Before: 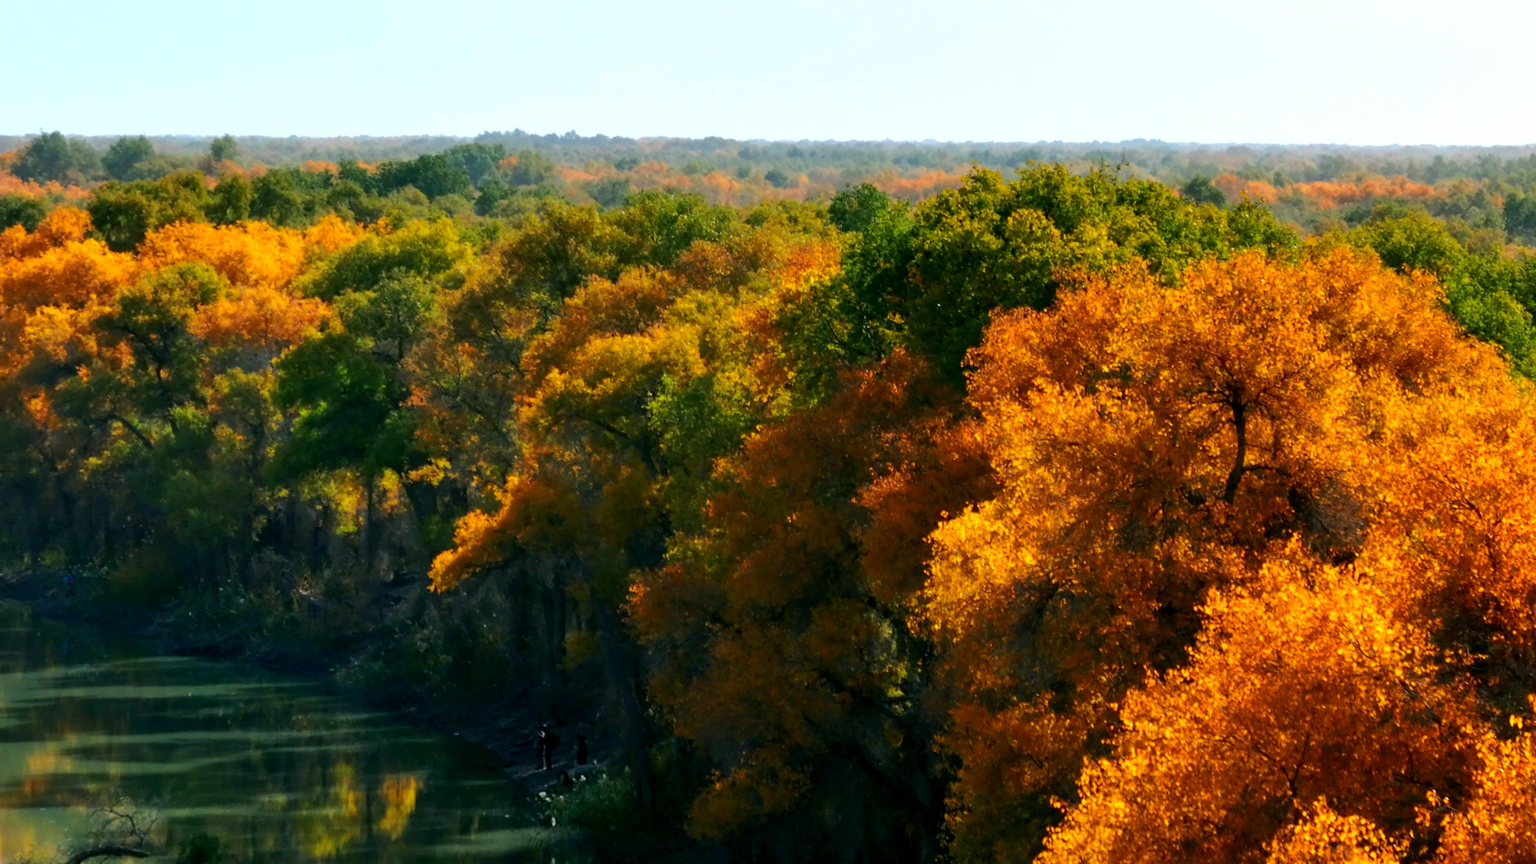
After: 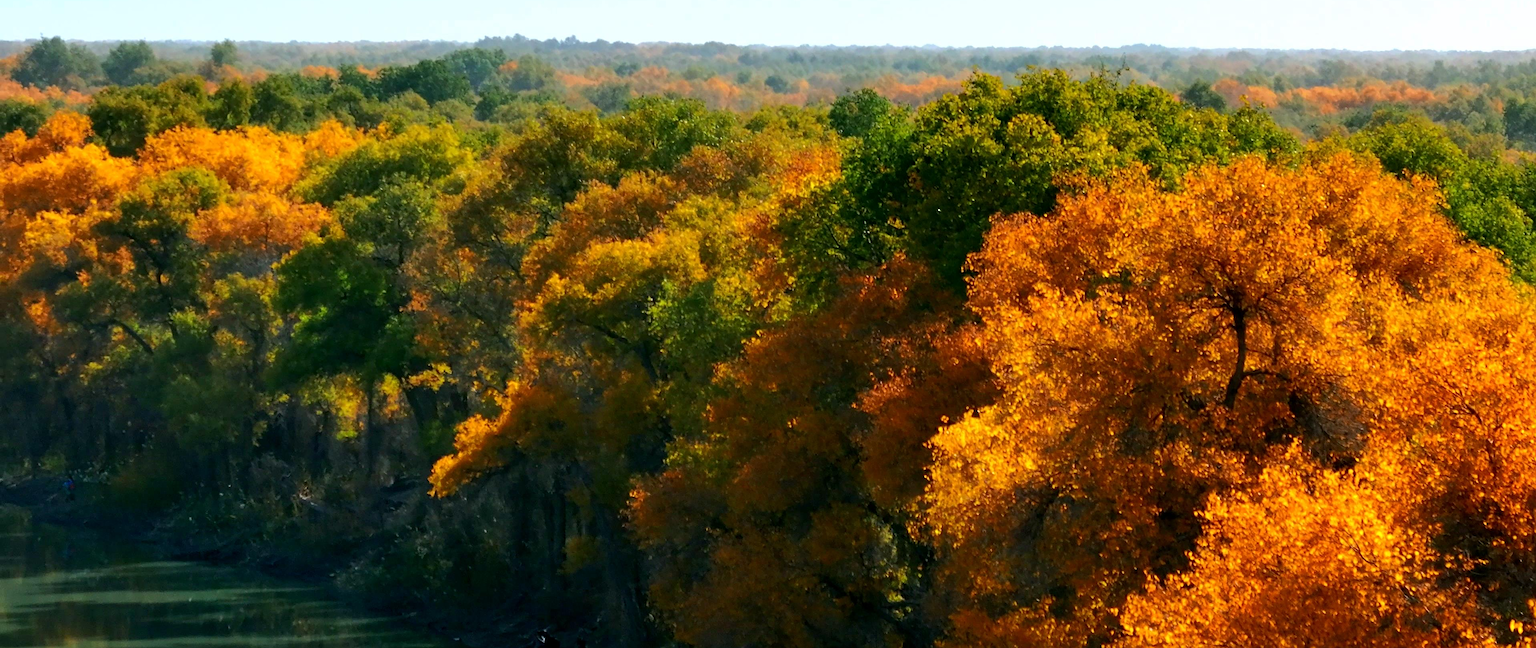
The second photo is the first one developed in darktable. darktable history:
crop: top 11.029%, bottom 13.944%
sharpen: on, module defaults
